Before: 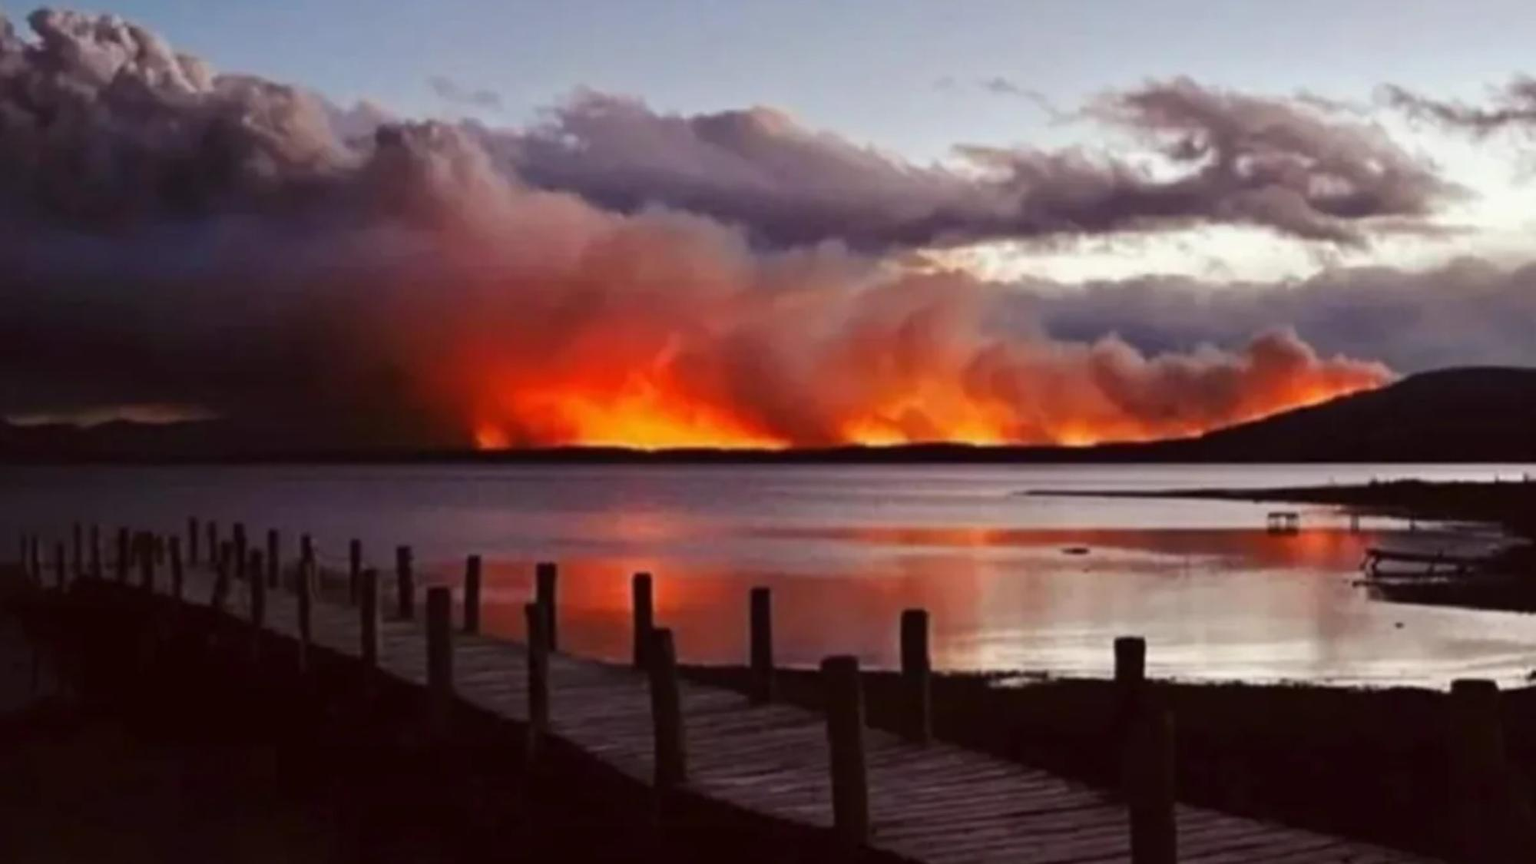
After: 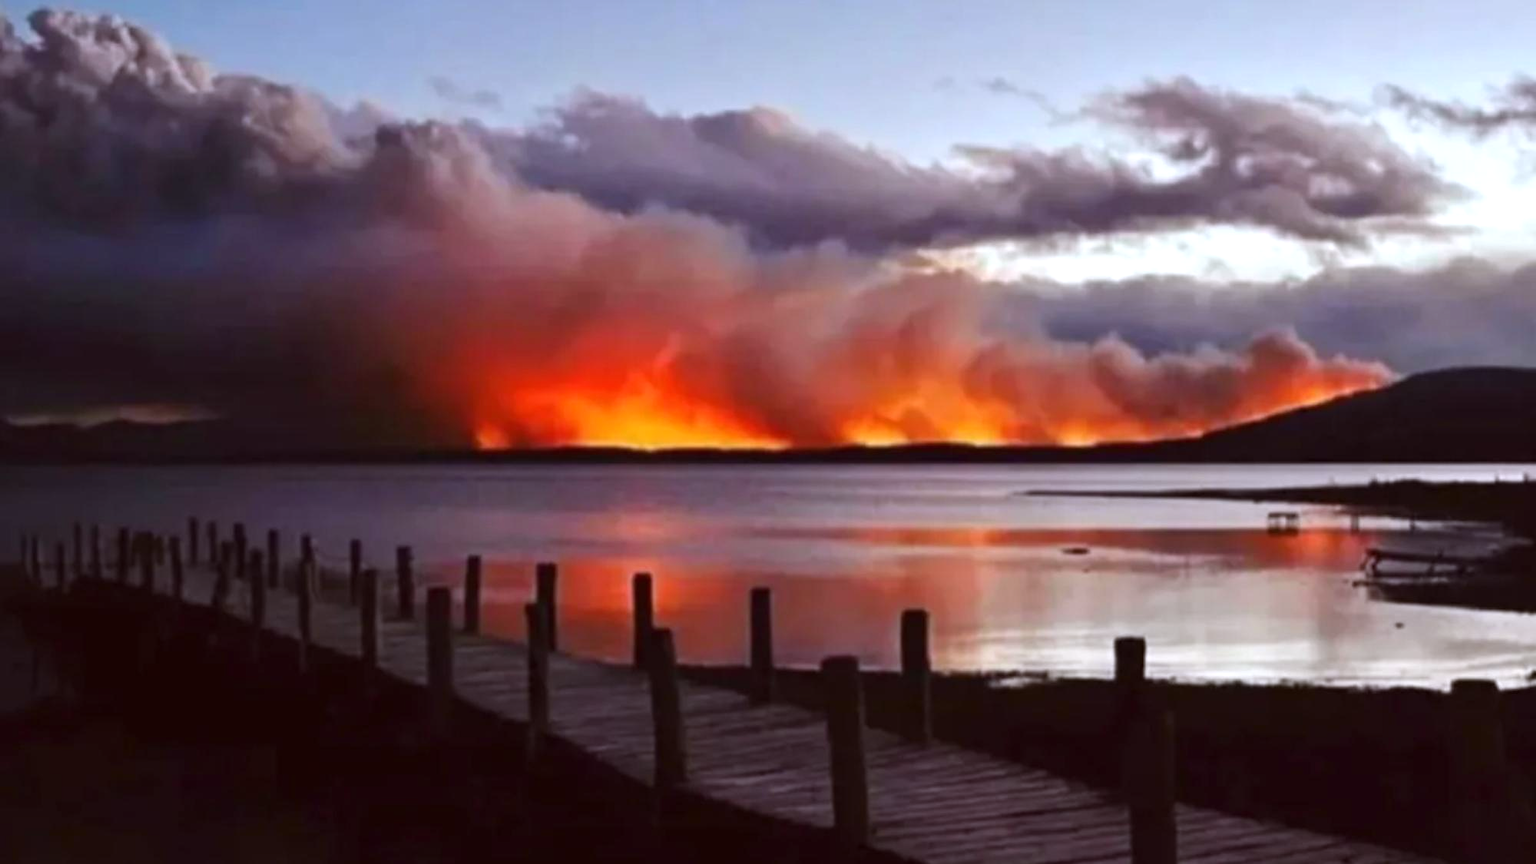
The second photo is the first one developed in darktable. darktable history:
white balance: red 0.954, blue 1.079
exposure: black level correction 0, exposure 0.3 EV, compensate highlight preservation false
